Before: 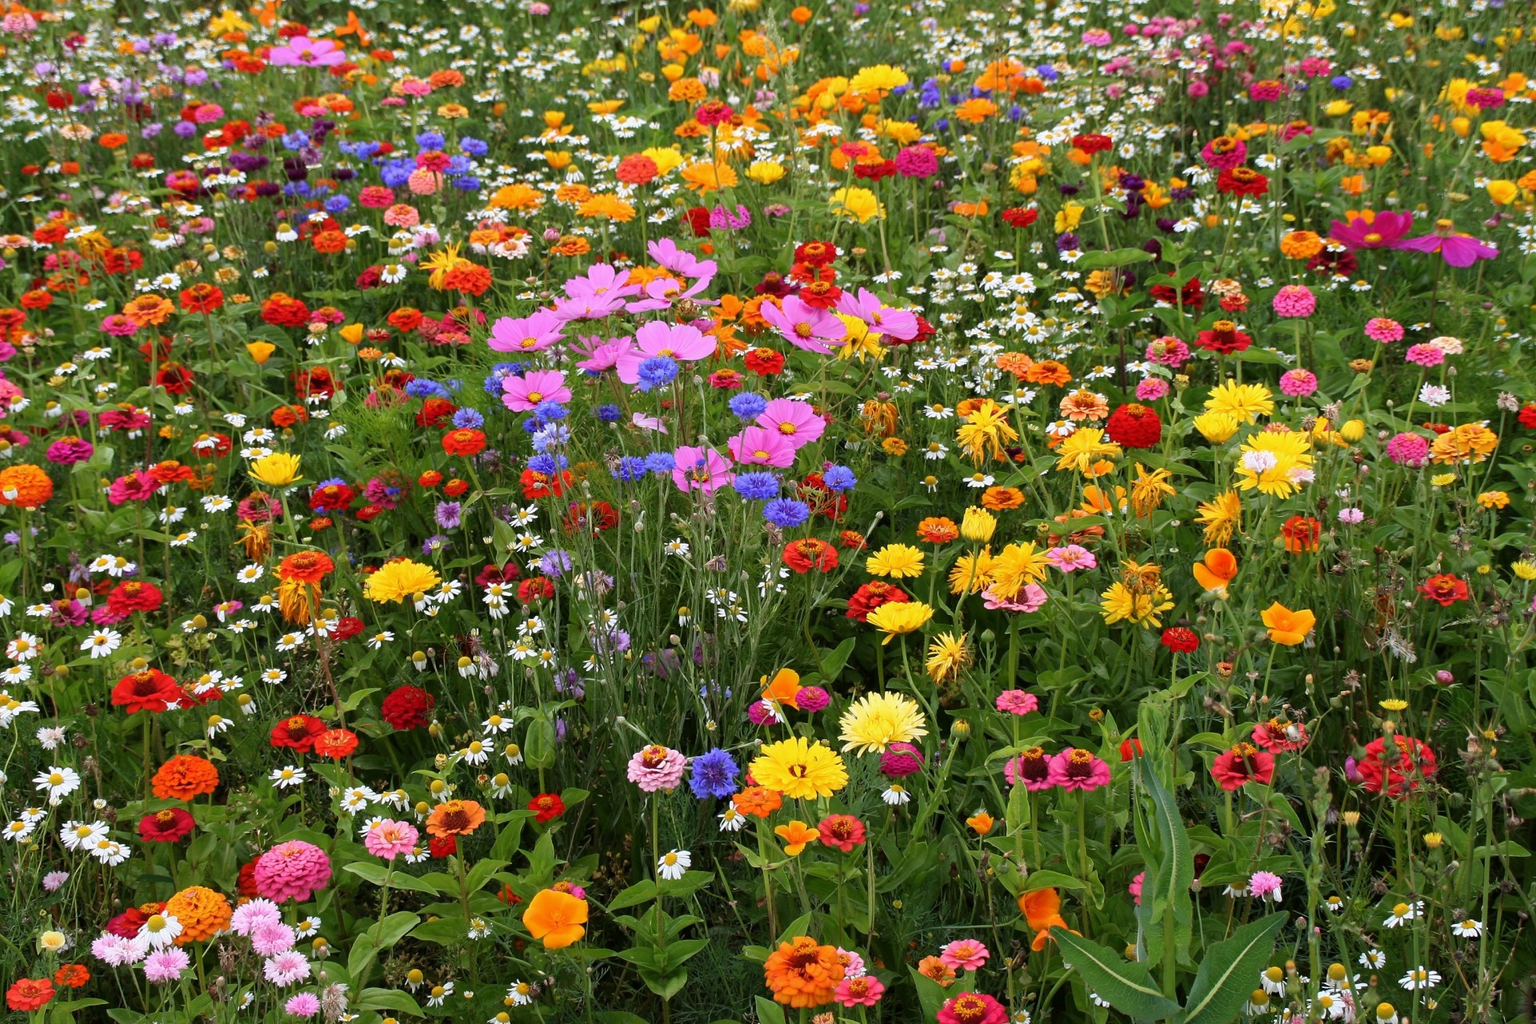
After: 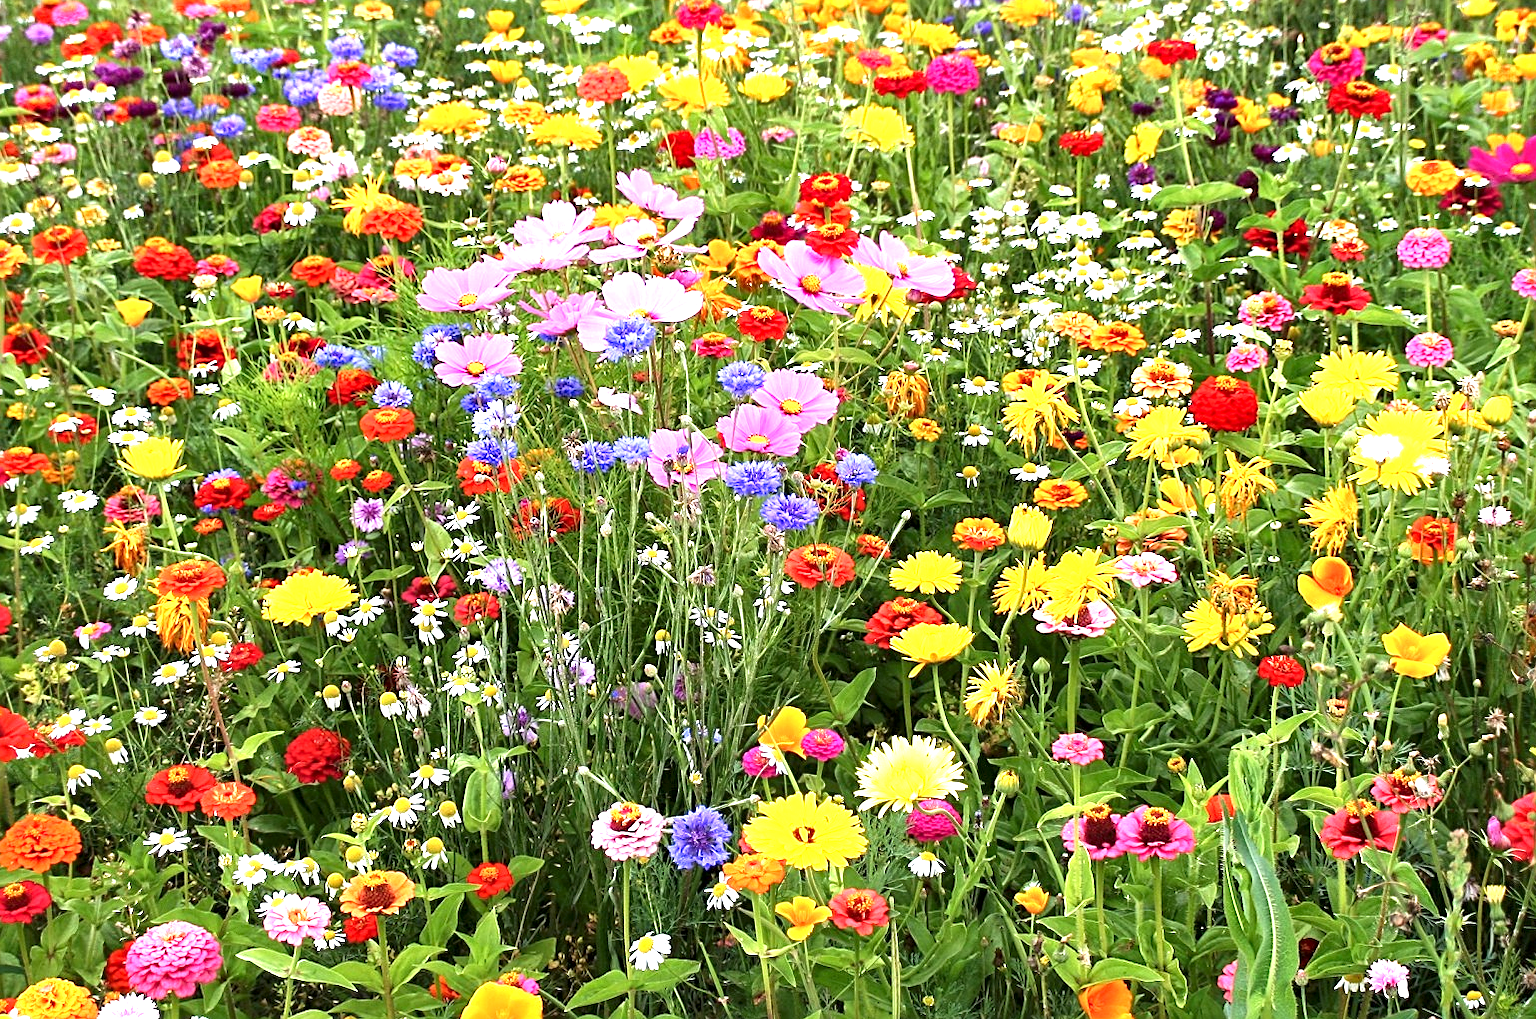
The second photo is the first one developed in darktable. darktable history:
exposure: black level correction 0, exposure 1.469 EV, compensate exposure bias true, compensate highlight preservation false
crop and rotate: left 10.04%, top 10.066%, right 9.824%, bottom 10.12%
local contrast: mode bilateral grid, contrast 25, coarseness 60, detail 151%, midtone range 0.2
sharpen: on, module defaults
